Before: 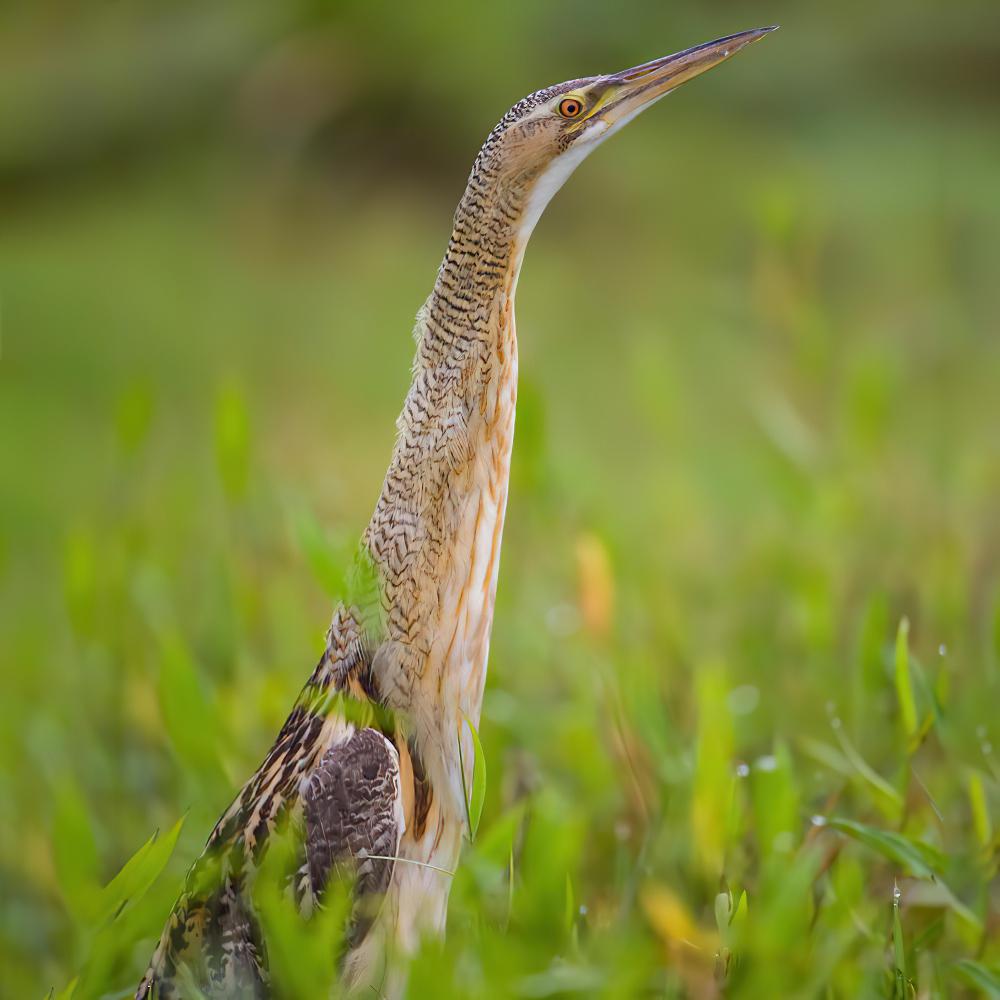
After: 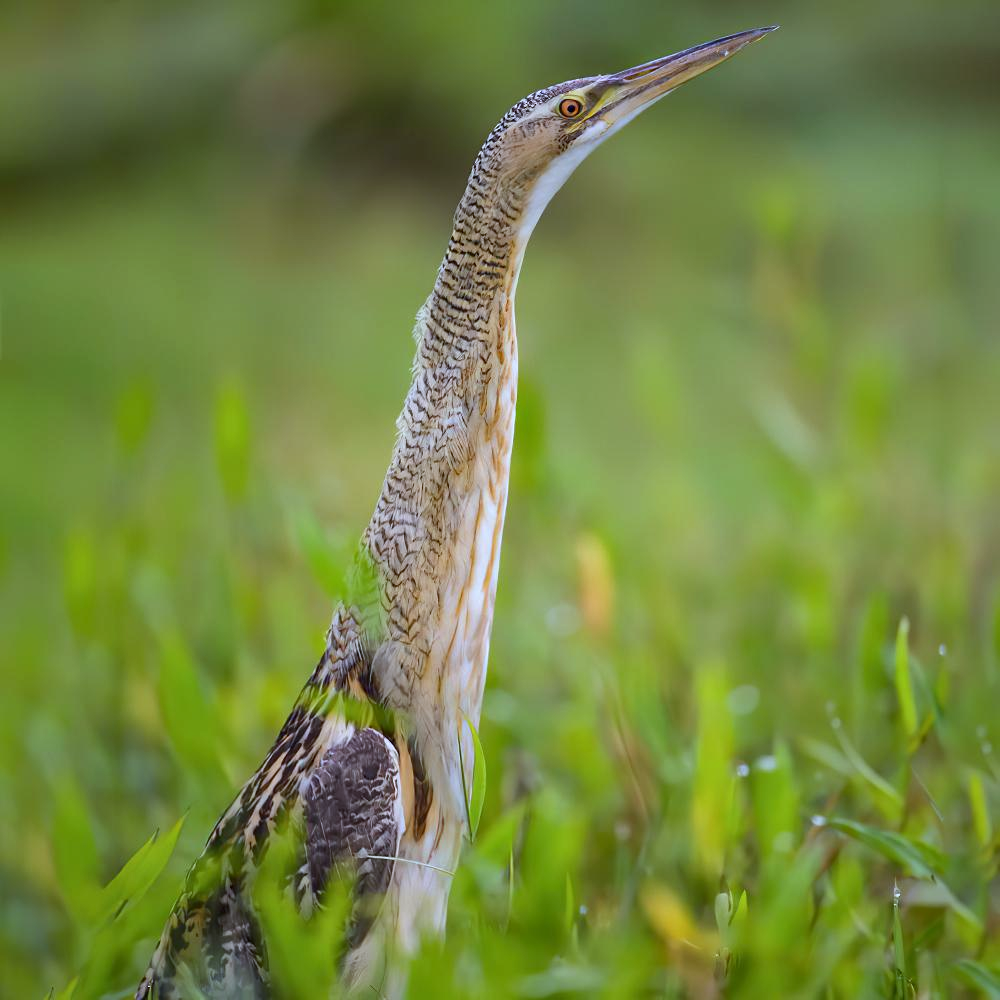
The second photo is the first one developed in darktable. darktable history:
white balance: red 0.926, green 1.003, blue 1.133
local contrast: mode bilateral grid, contrast 20, coarseness 50, detail 120%, midtone range 0.2
